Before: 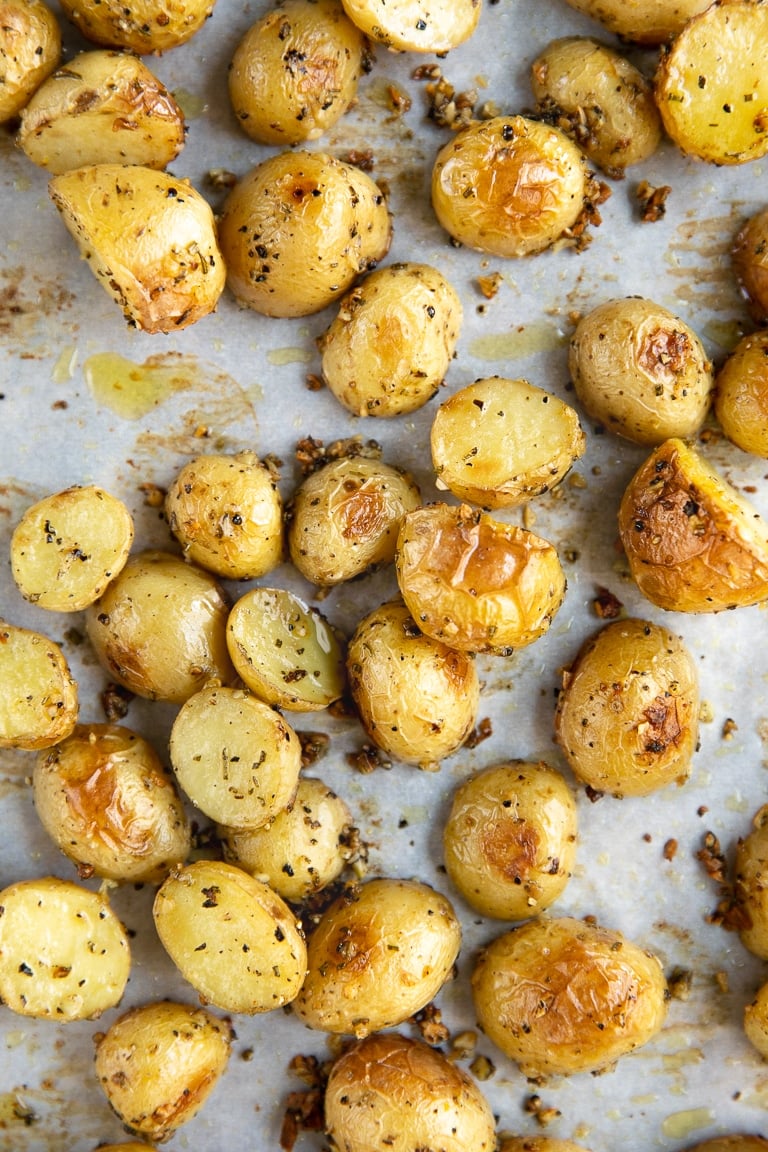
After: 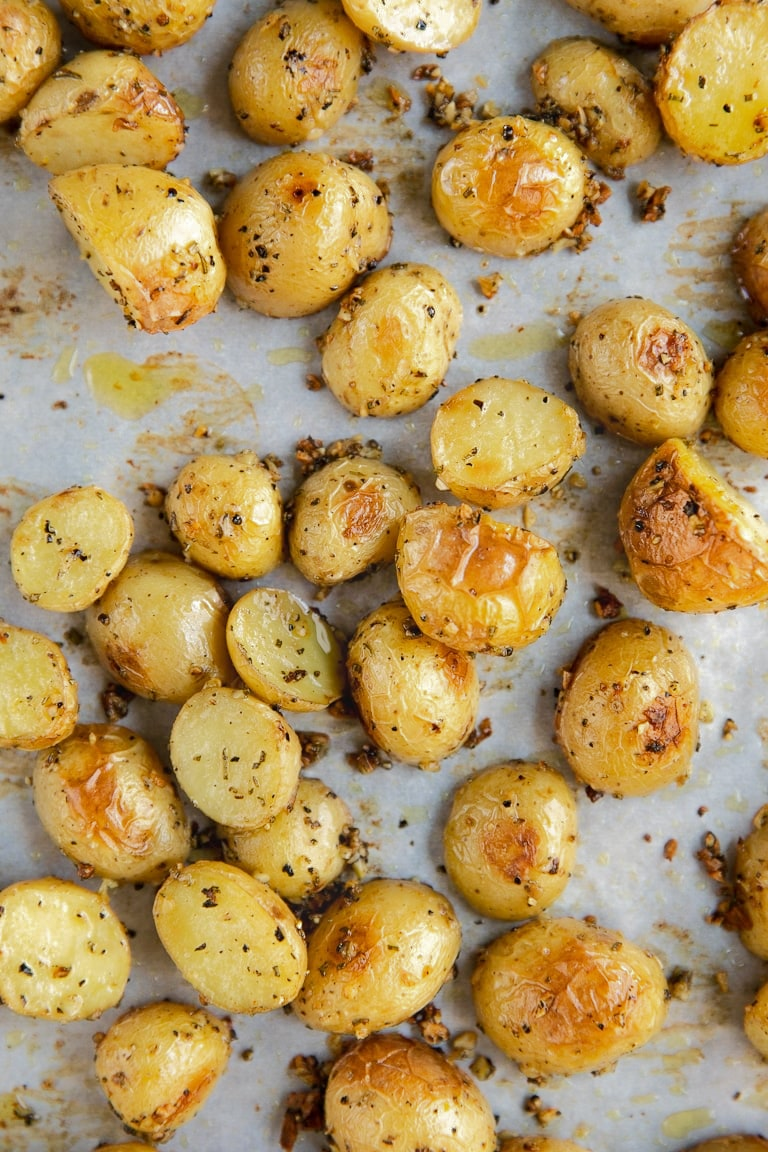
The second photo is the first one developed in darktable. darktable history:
base curve: curves: ch0 [(0, 0) (0.262, 0.32) (0.722, 0.705) (1, 1)]
rgb curve: curves: ch0 [(0, 0) (0.175, 0.154) (0.785, 0.663) (1, 1)]
